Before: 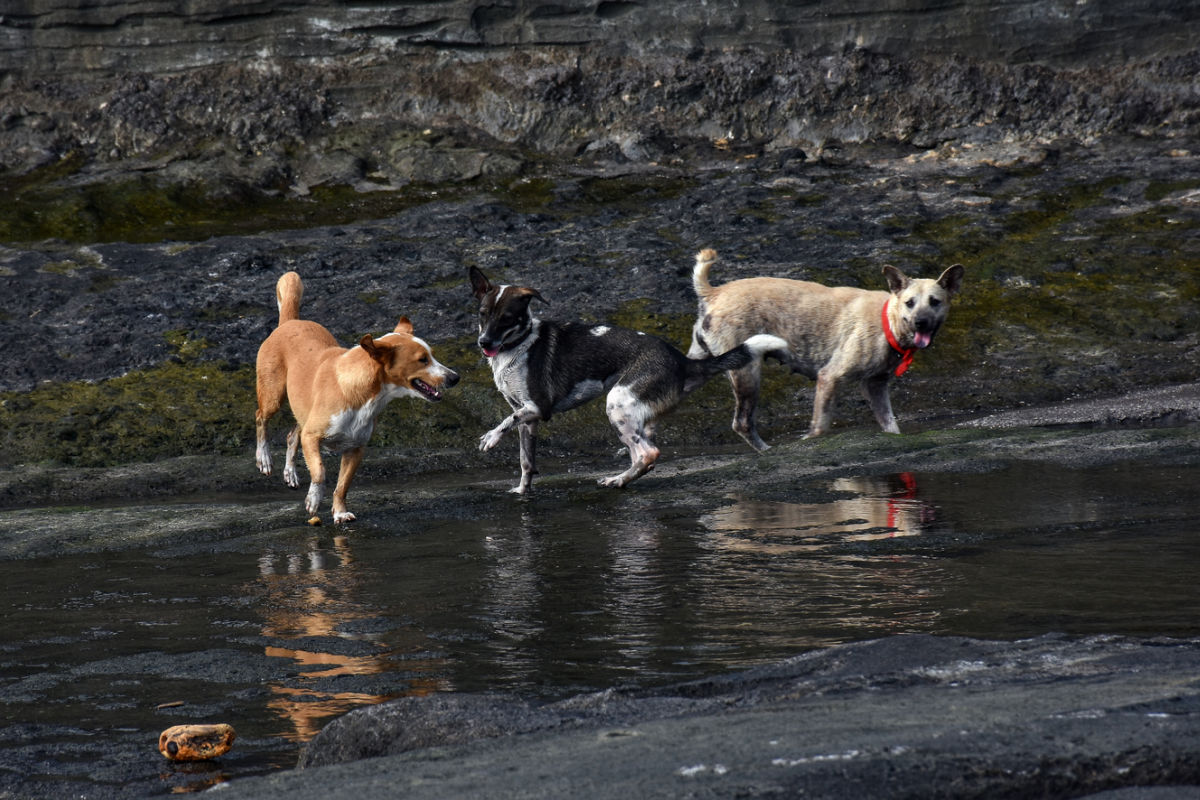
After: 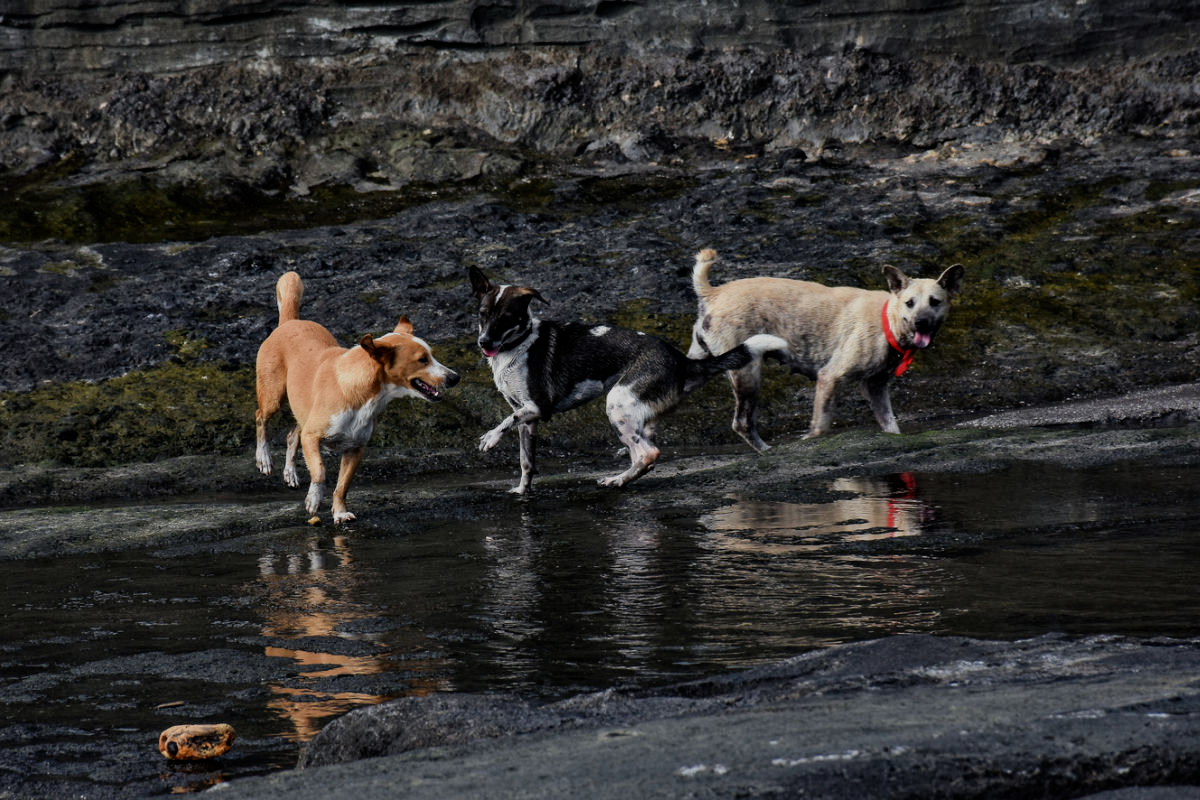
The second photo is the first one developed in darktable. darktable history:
exposure: black level correction 0.001, compensate highlight preservation false
filmic rgb: black relative exposure -7.65 EV, white relative exposure 4.56 EV, hardness 3.61
